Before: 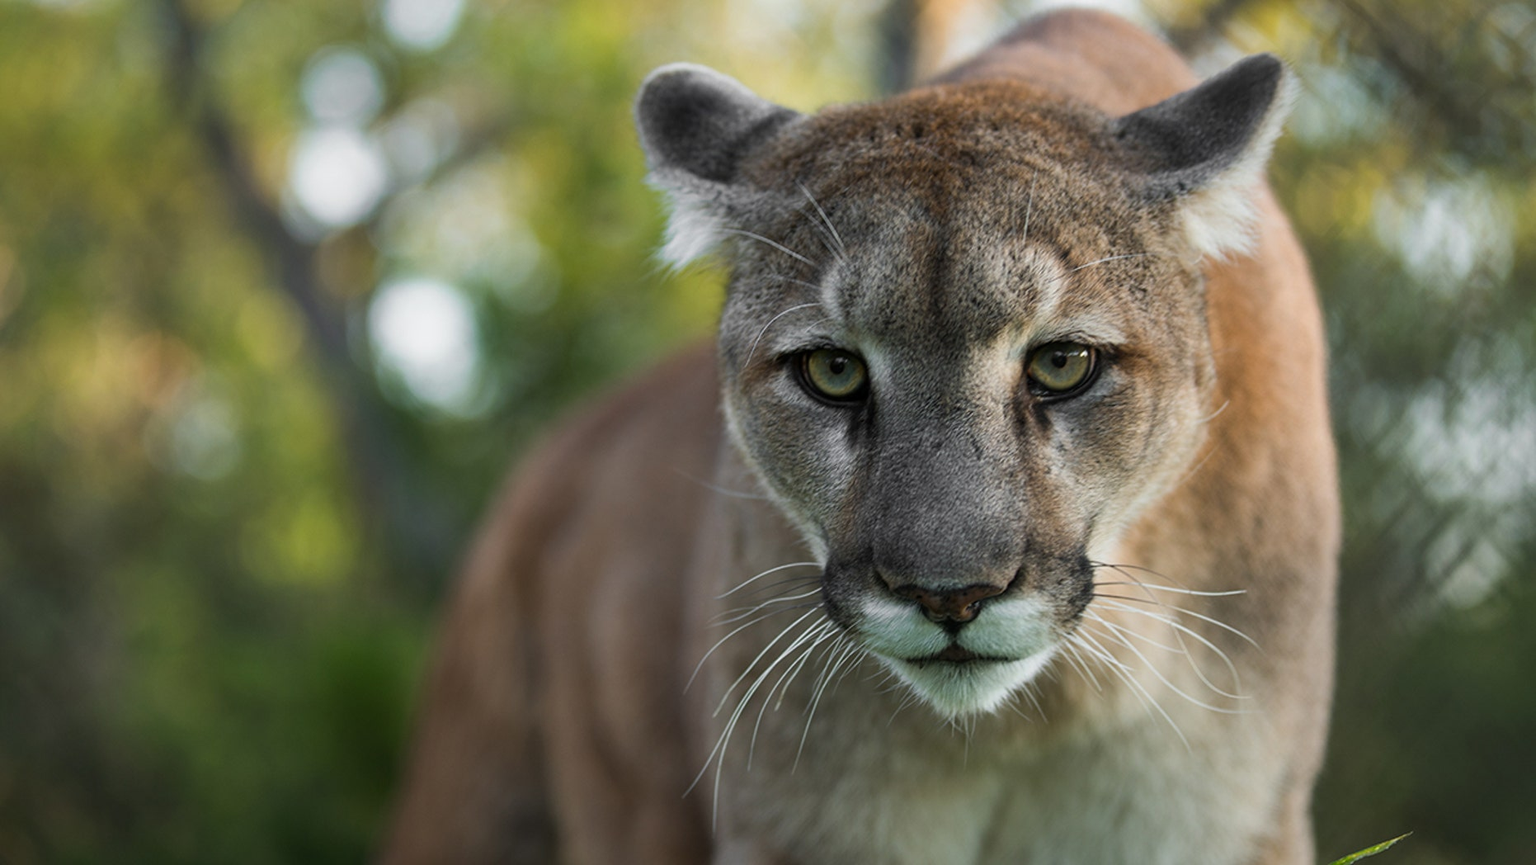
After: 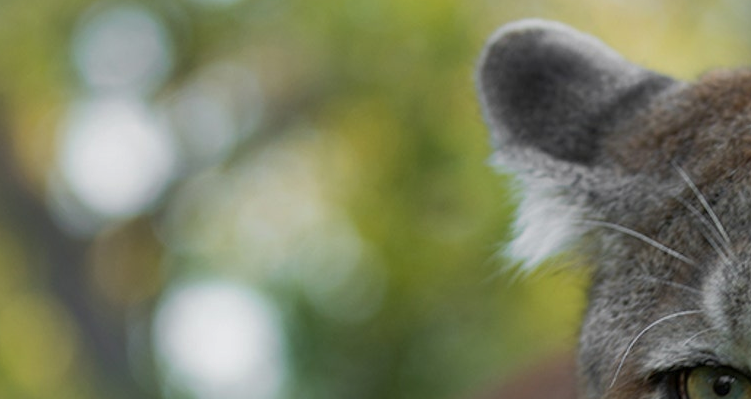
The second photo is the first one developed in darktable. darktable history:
crop: left 15.751%, top 5.458%, right 43.881%, bottom 56.434%
shadows and highlights: on, module defaults
